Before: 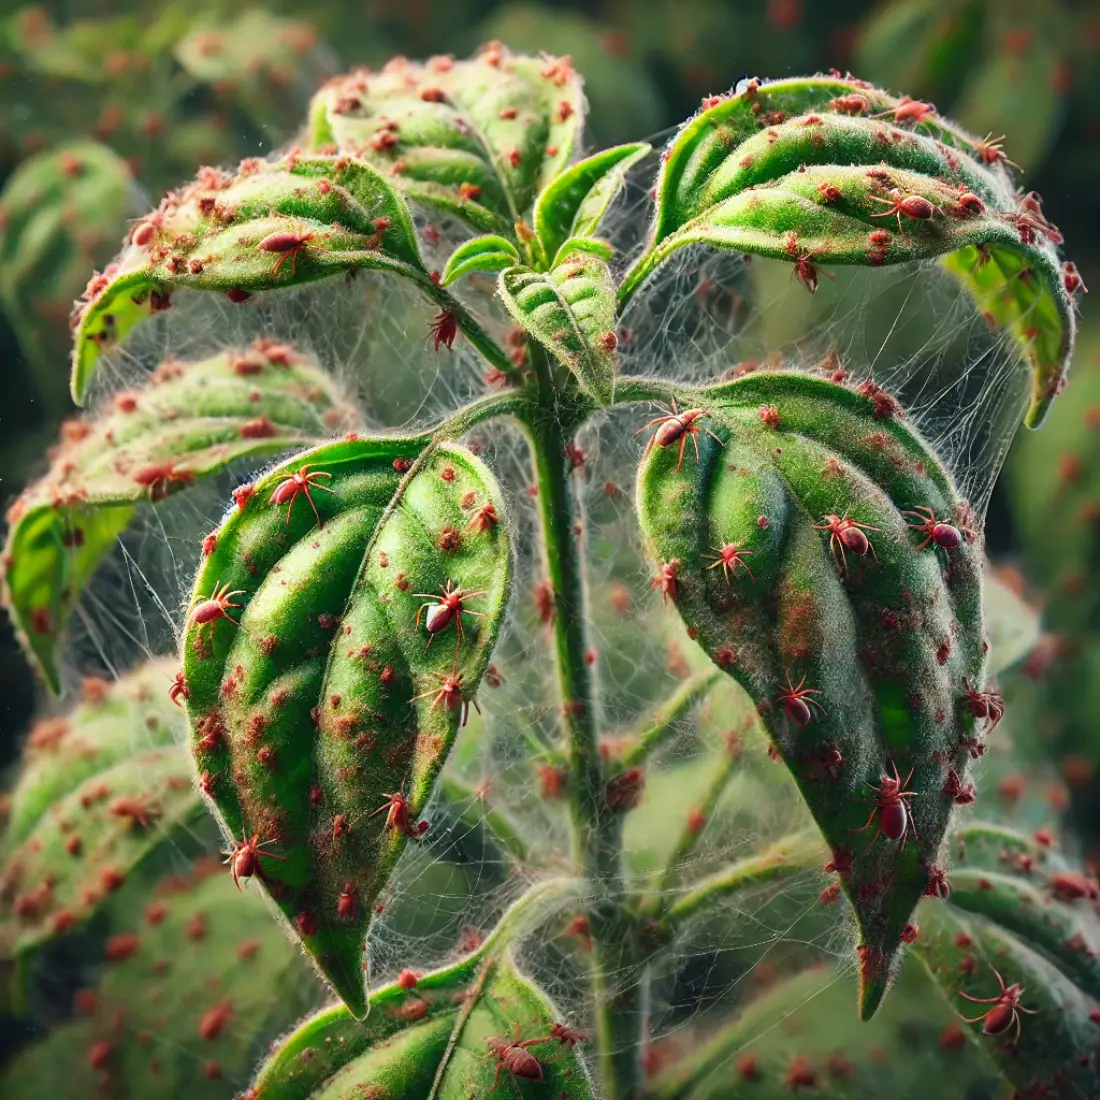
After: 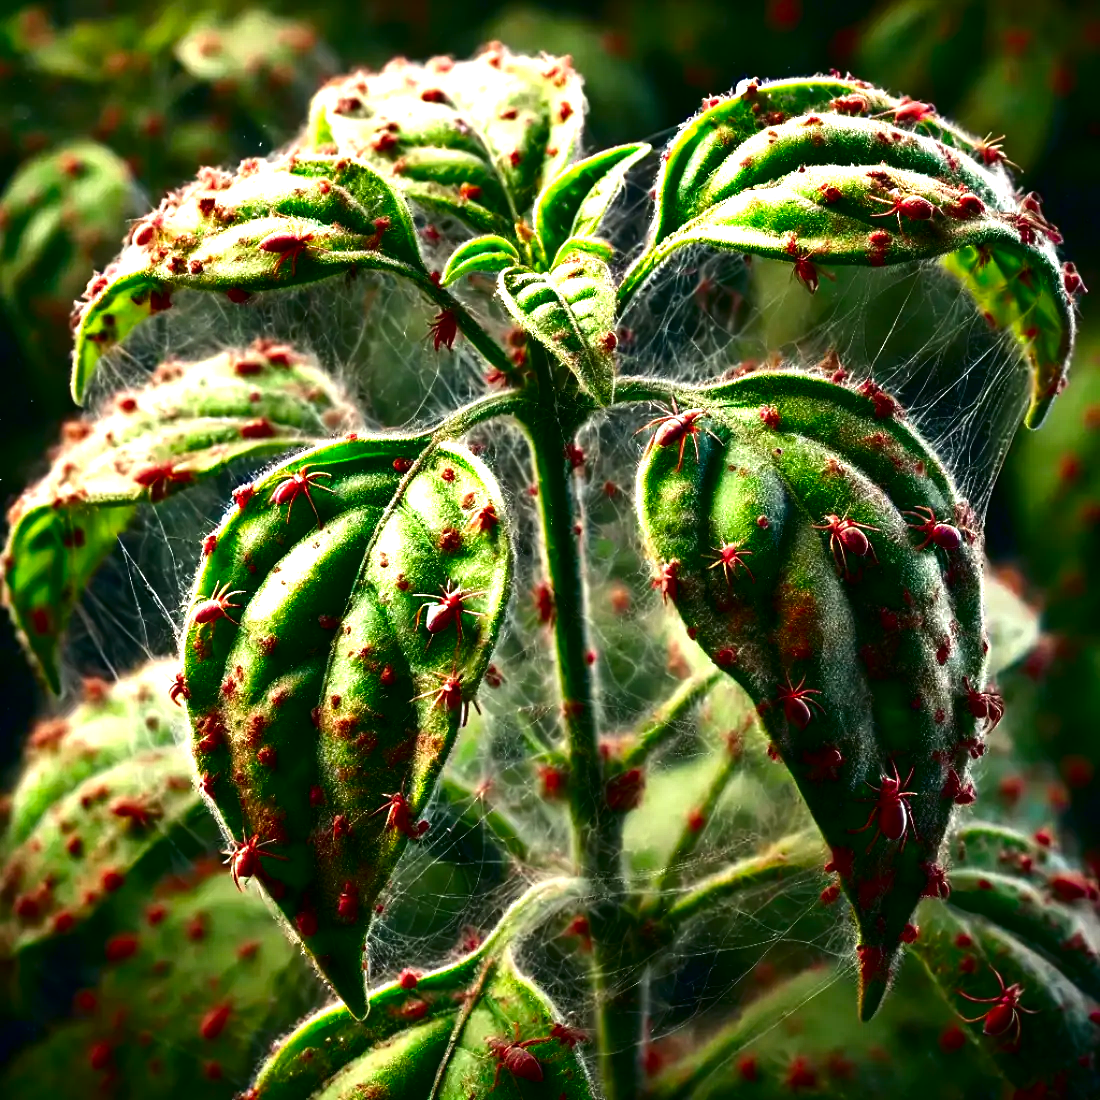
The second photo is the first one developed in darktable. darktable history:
contrast brightness saturation: contrast 0.093, brightness -0.599, saturation 0.17
exposure: black level correction 0, exposure 0.895 EV, compensate highlight preservation false
